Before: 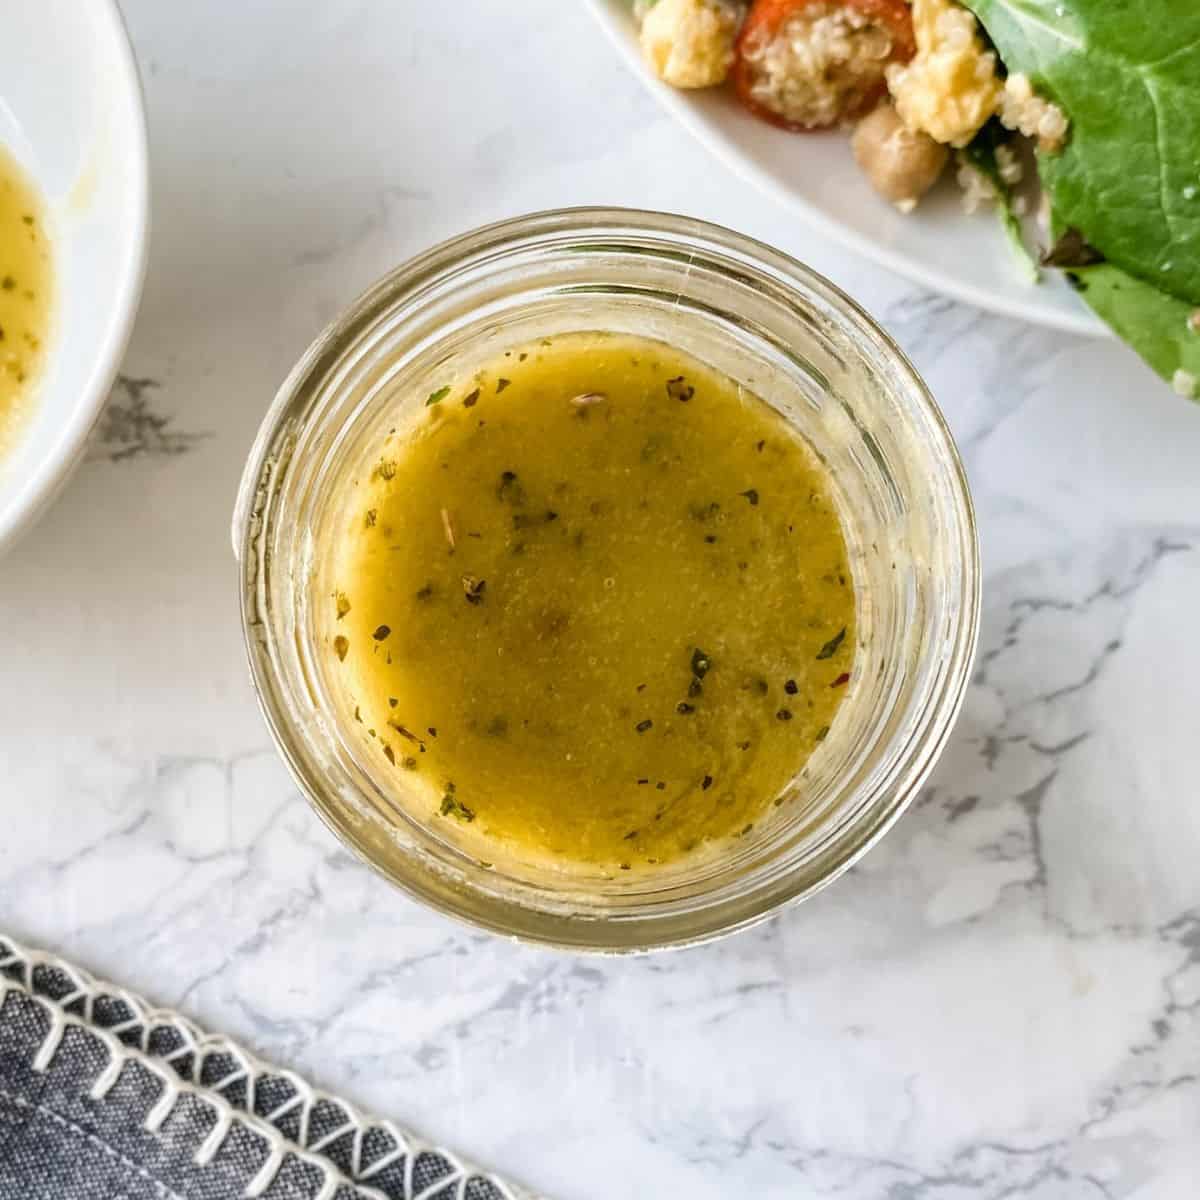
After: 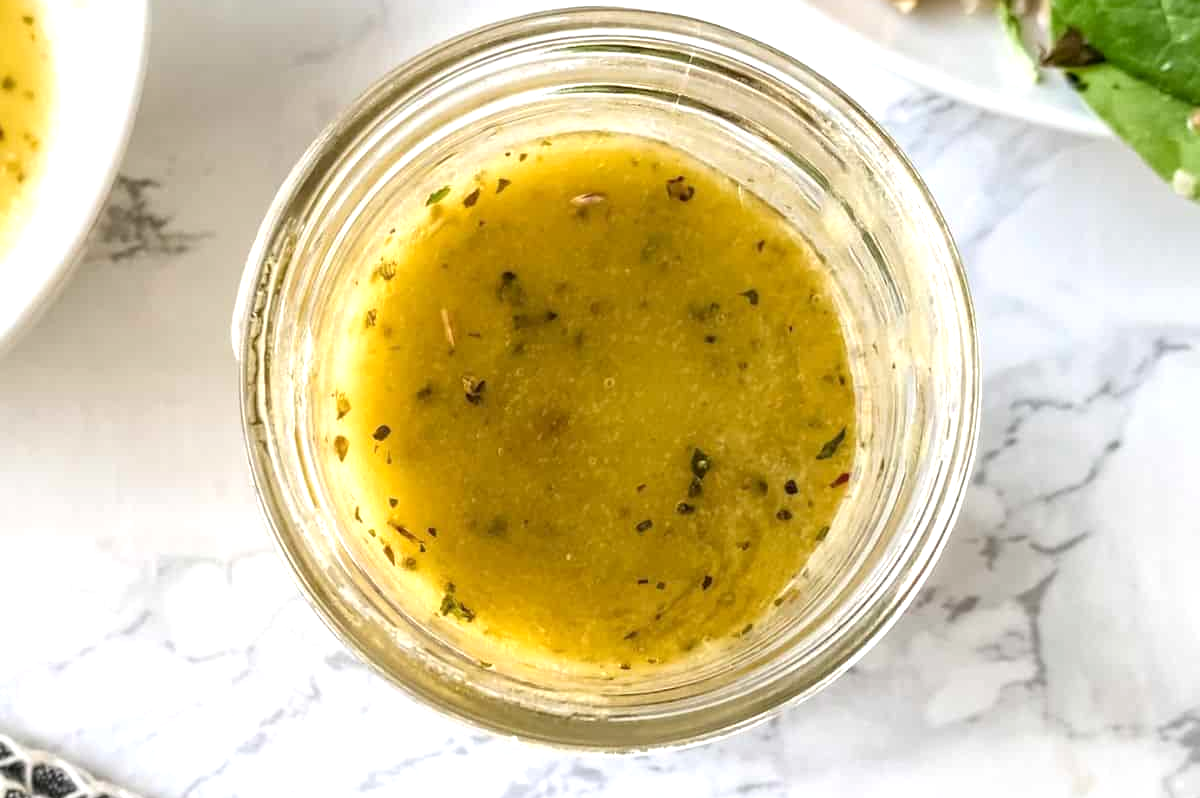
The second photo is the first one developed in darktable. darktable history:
exposure: black level correction 0.001, exposure 0.498 EV, compensate highlight preservation false
crop: top 16.725%, bottom 16.761%
